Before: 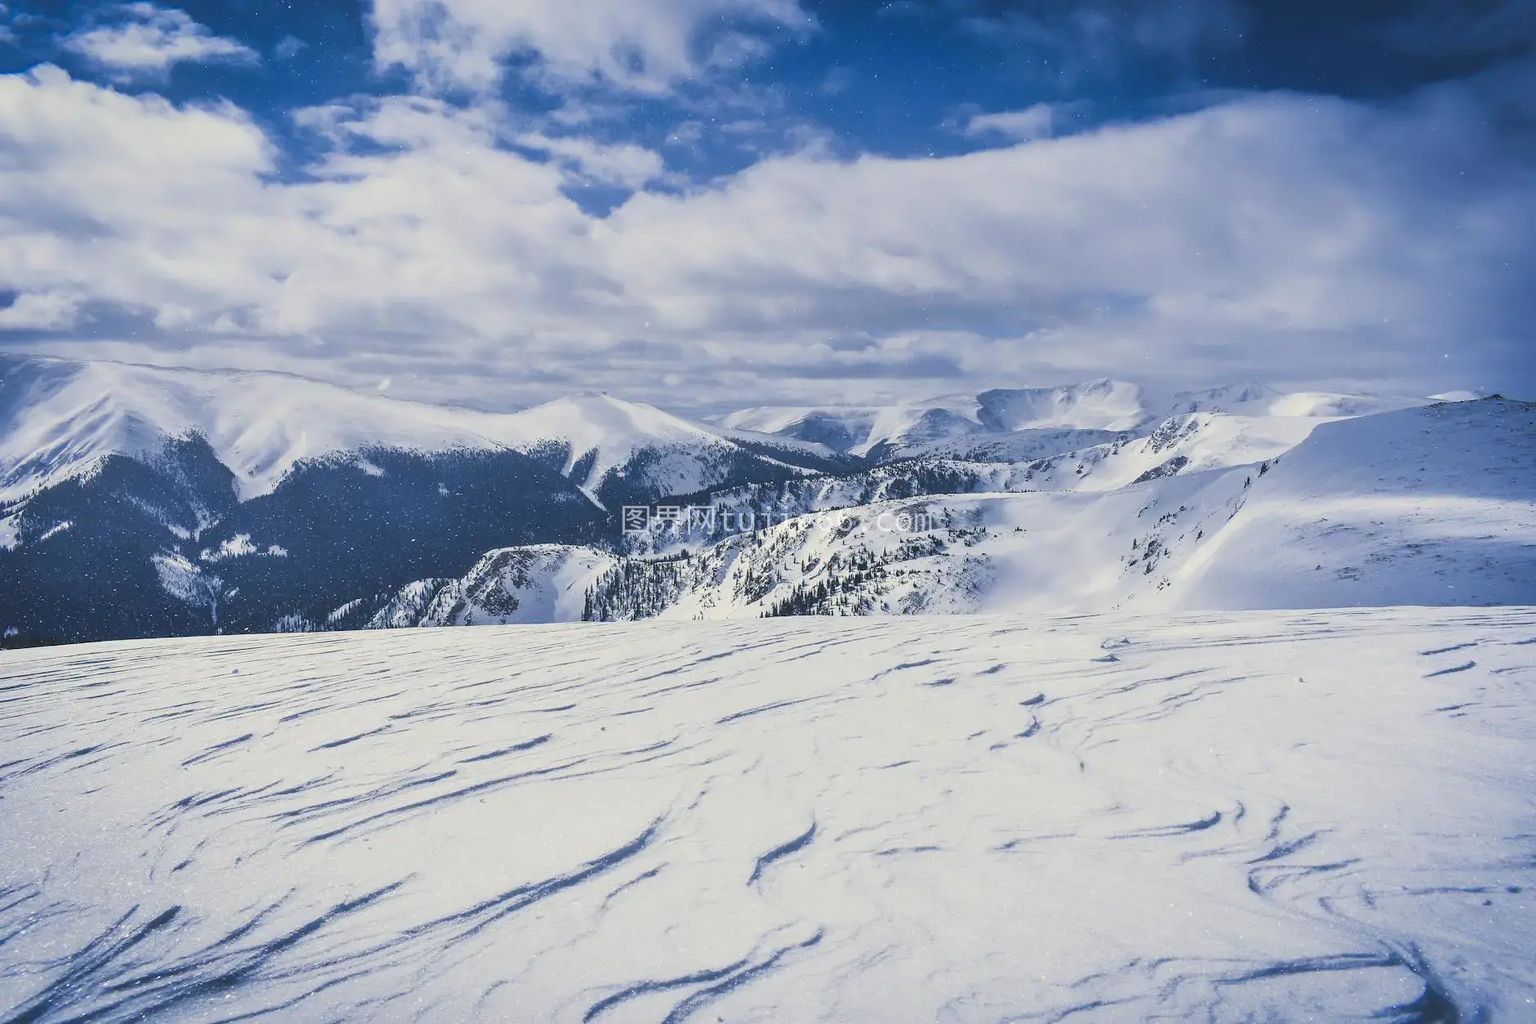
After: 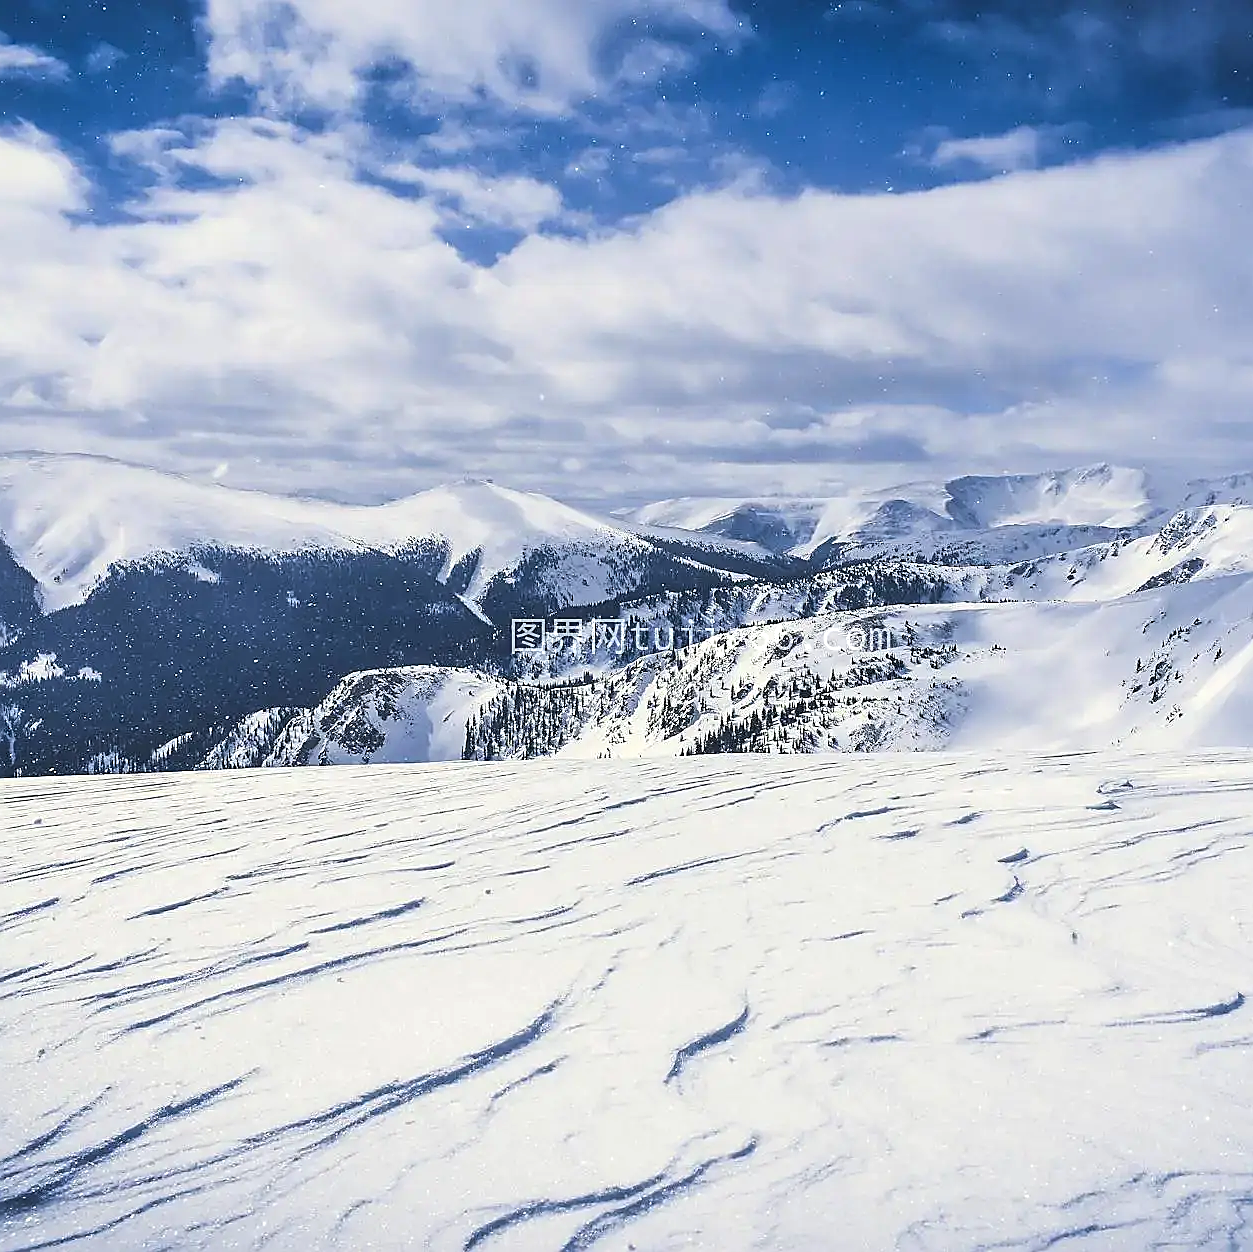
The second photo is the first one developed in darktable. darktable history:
sharpen: radius 1.4, amount 1.25, threshold 0.7
crop and rotate: left 13.342%, right 19.991%
tone equalizer: -8 EV -0.417 EV, -7 EV -0.389 EV, -6 EV -0.333 EV, -5 EV -0.222 EV, -3 EV 0.222 EV, -2 EV 0.333 EV, -1 EV 0.389 EV, +0 EV 0.417 EV, edges refinement/feathering 500, mask exposure compensation -1.57 EV, preserve details no
